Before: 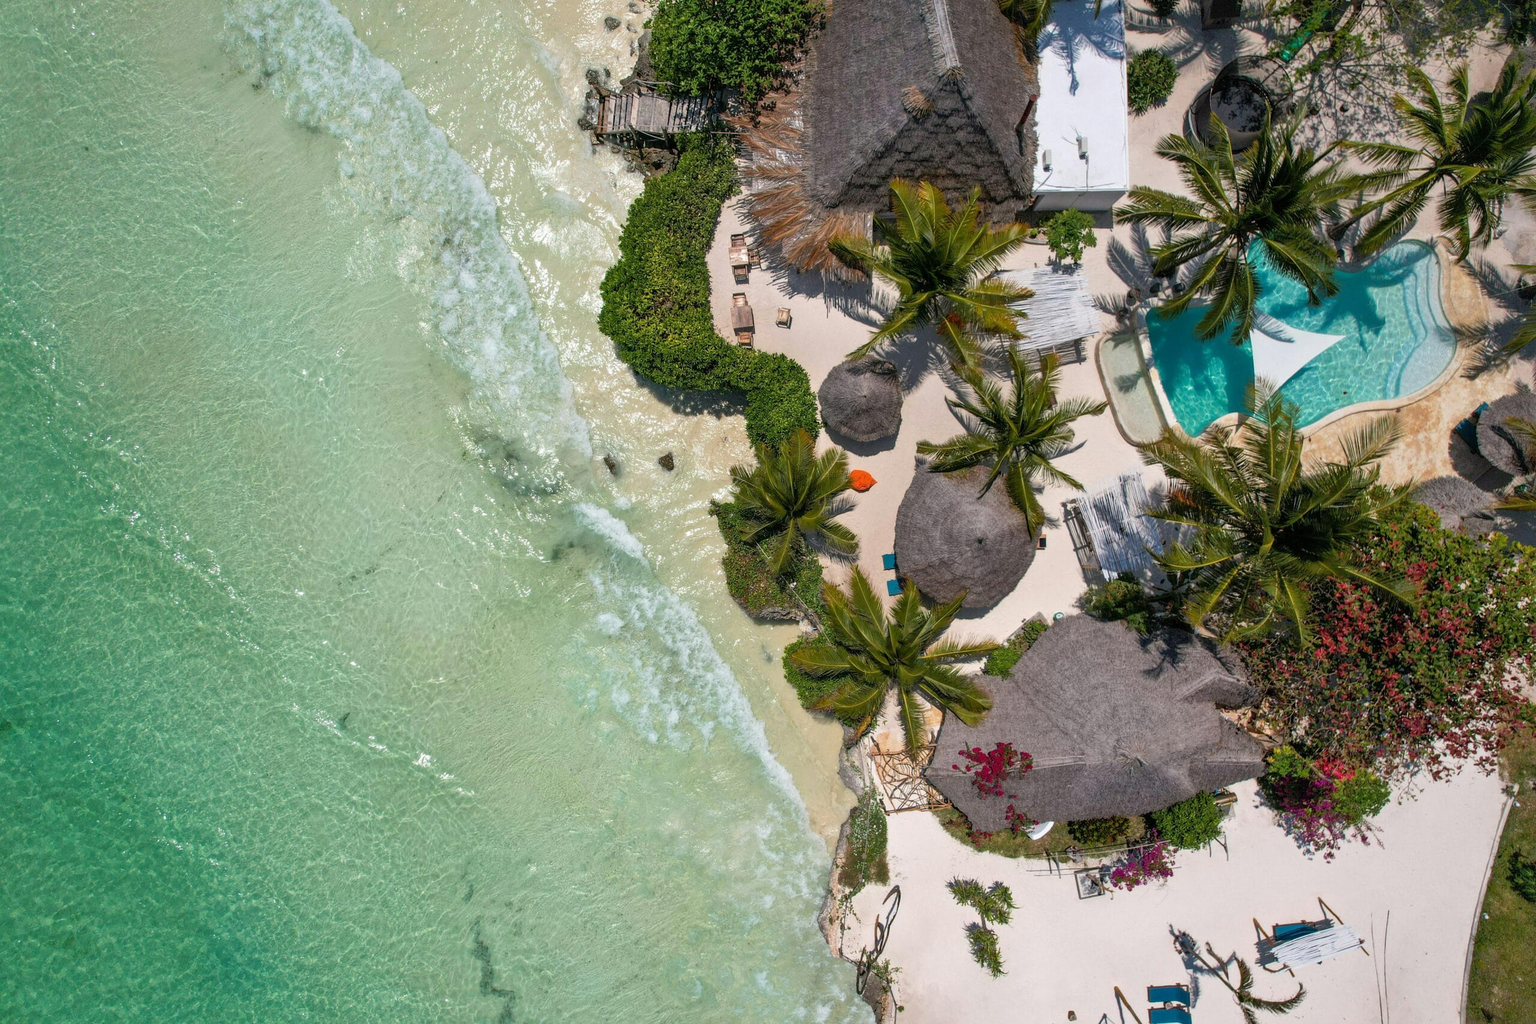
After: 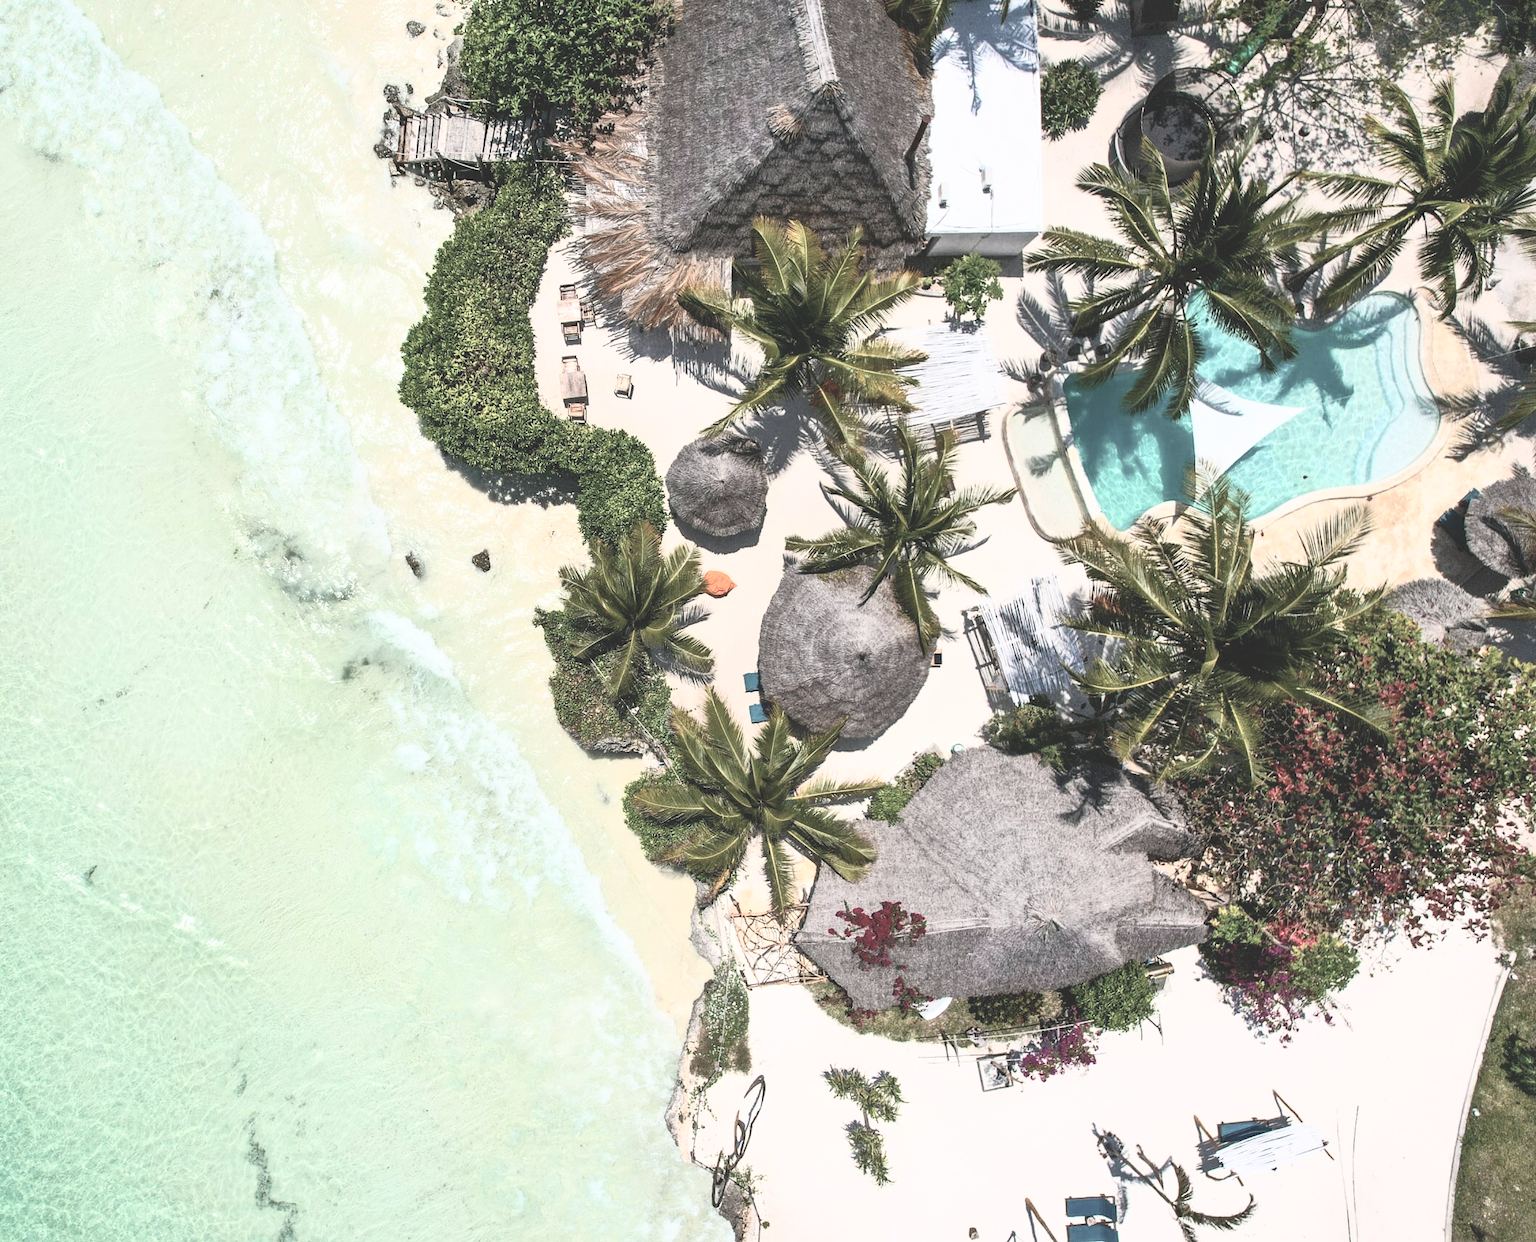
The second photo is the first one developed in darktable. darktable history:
contrast brightness saturation: contrast 0.57, brightness 0.57, saturation -0.34
exposure: black level correction -0.015, compensate highlight preservation false
crop: left 17.582%, bottom 0.031%
